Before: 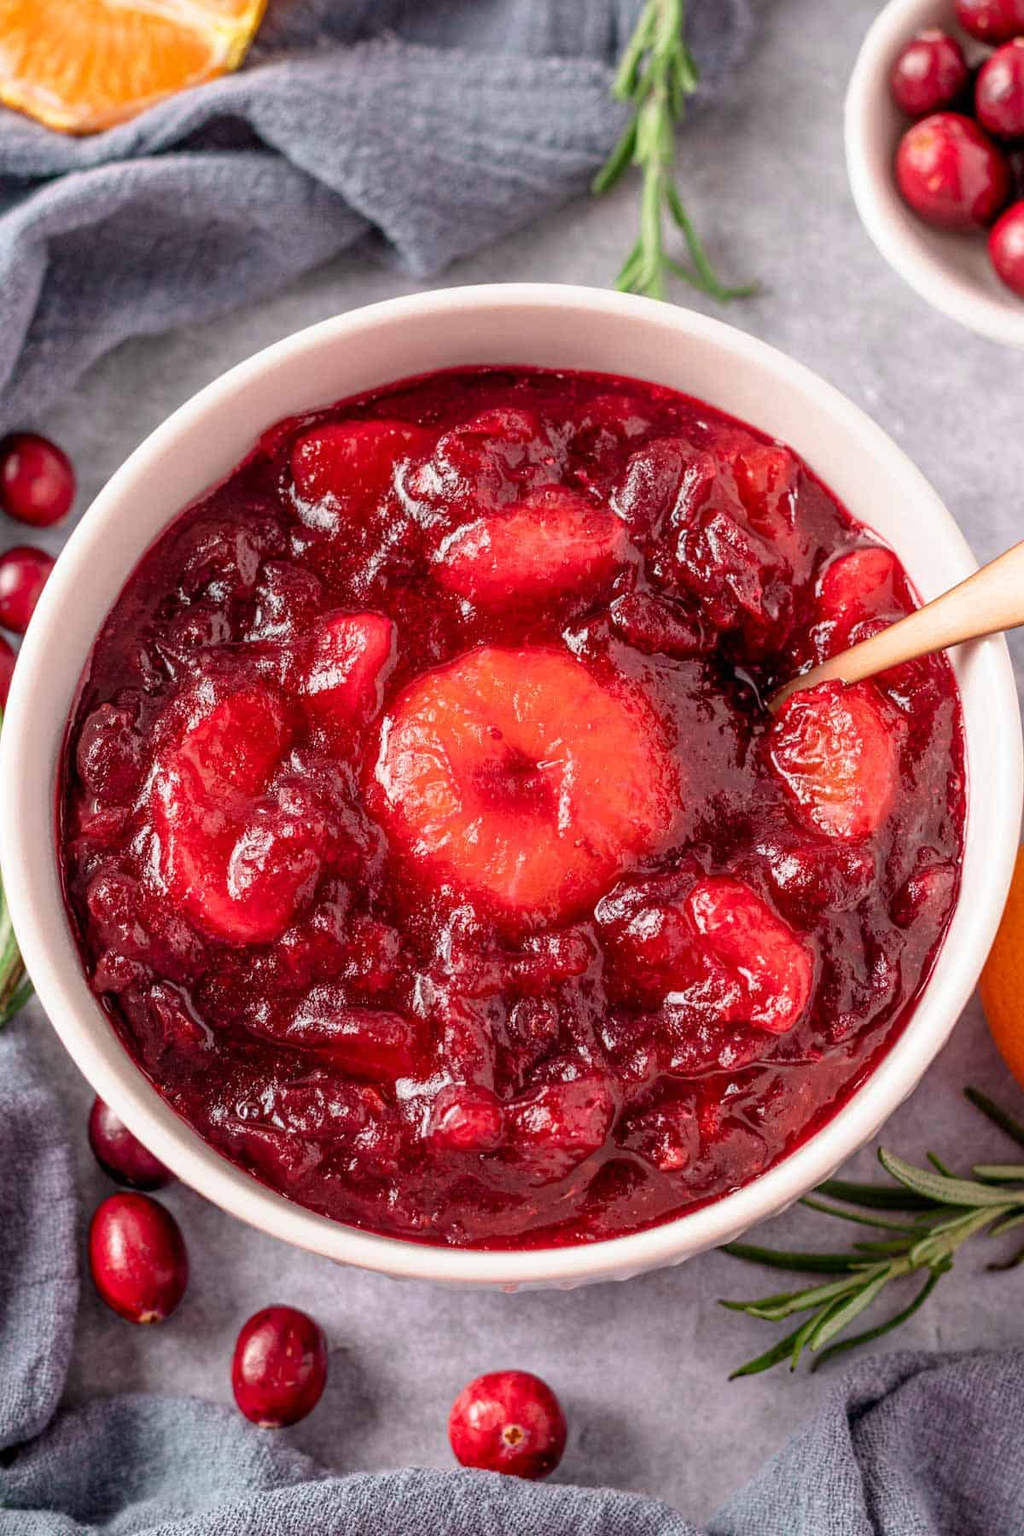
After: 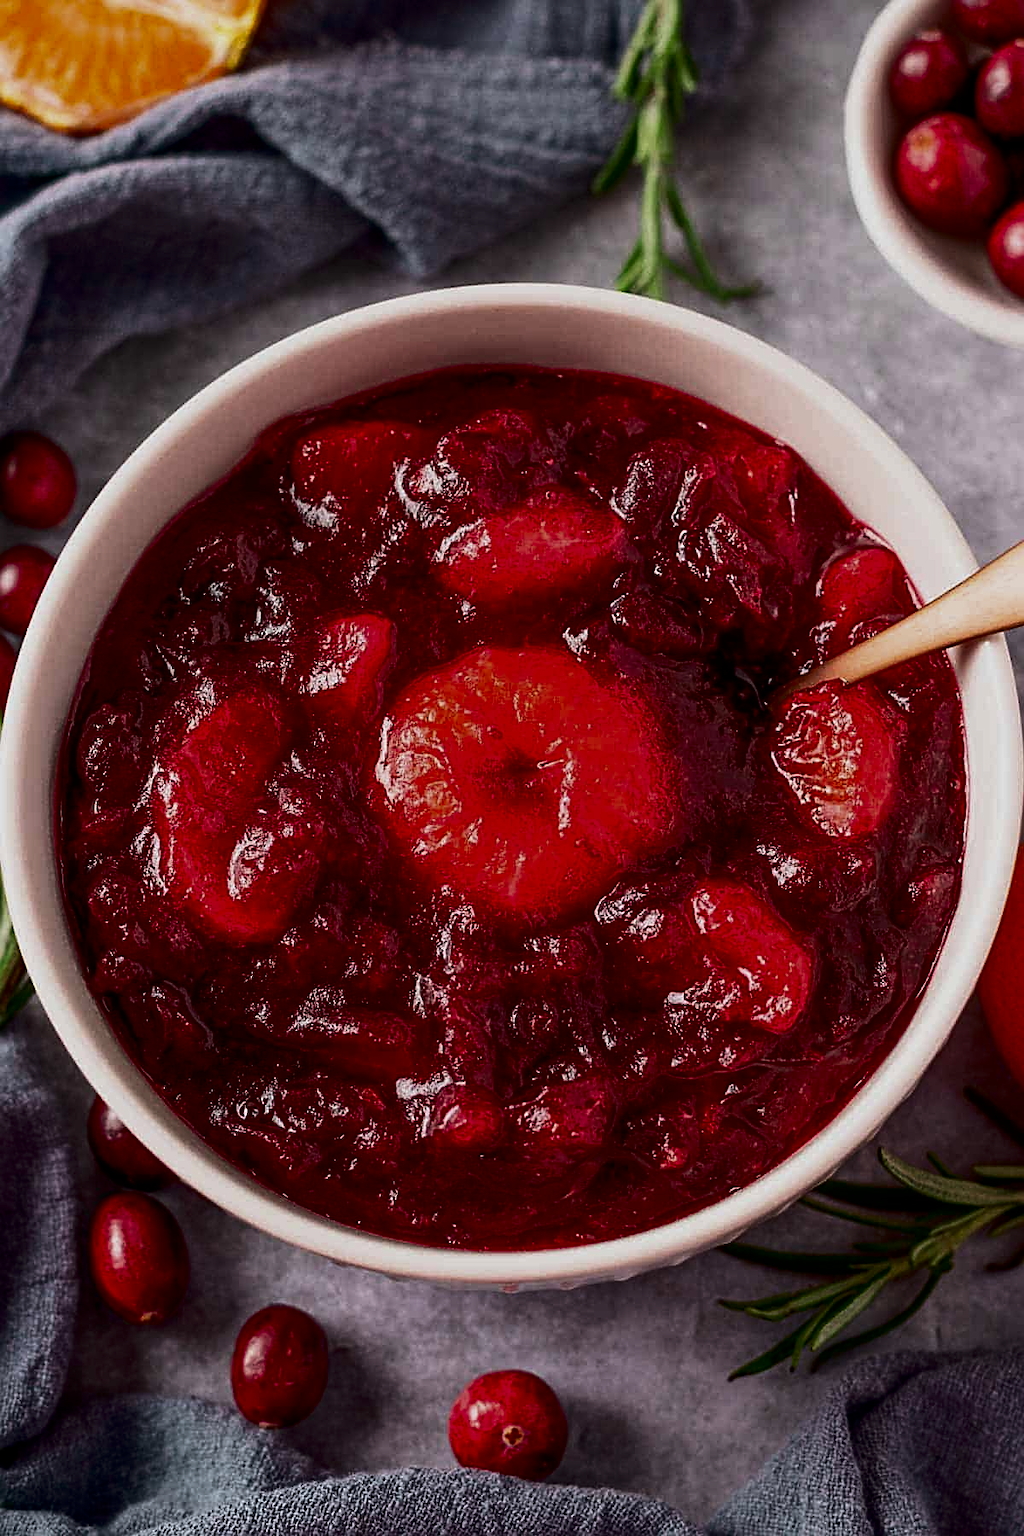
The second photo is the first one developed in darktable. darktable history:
exposure: exposure -0.941 EV, compensate highlight preservation false
sharpen: on, module defaults
tone equalizer: -8 EV -0.762 EV, -7 EV -0.698 EV, -6 EV -0.572 EV, -5 EV -0.365 EV, -3 EV 0.367 EV, -2 EV 0.6 EV, -1 EV 0.699 EV, +0 EV 0.765 EV, edges refinement/feathering 500, mask exposure compensation -1.57 EV, preserve details no
contrast brightness saturation: contrast 0.098, brightness -0.257, saturation 0.142
